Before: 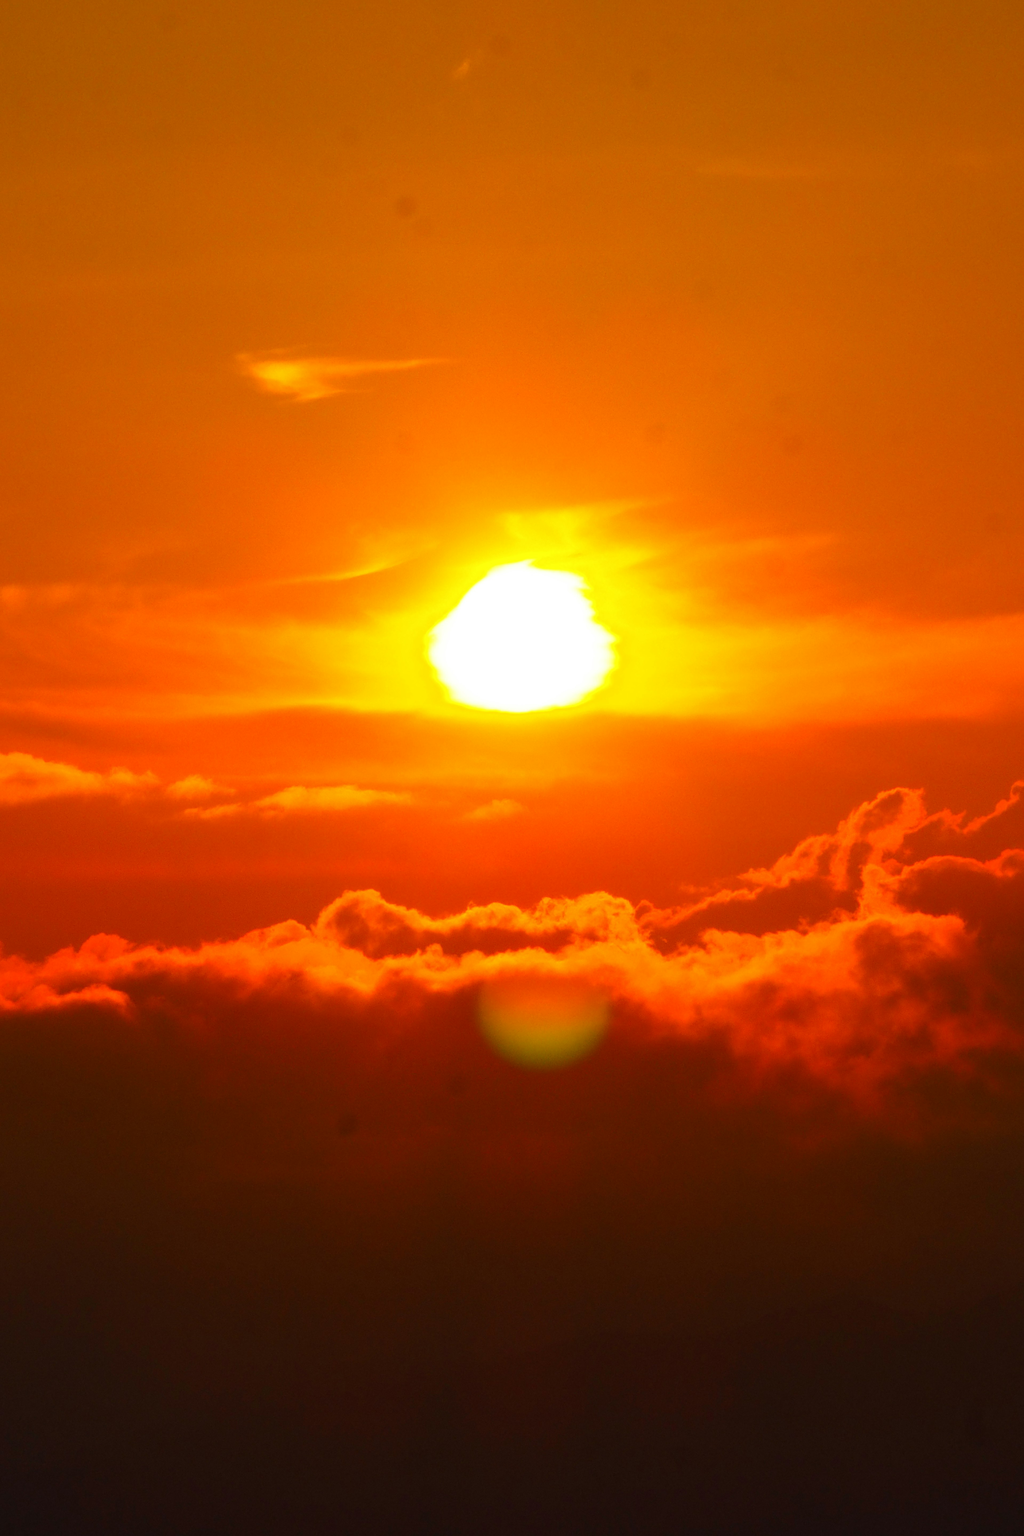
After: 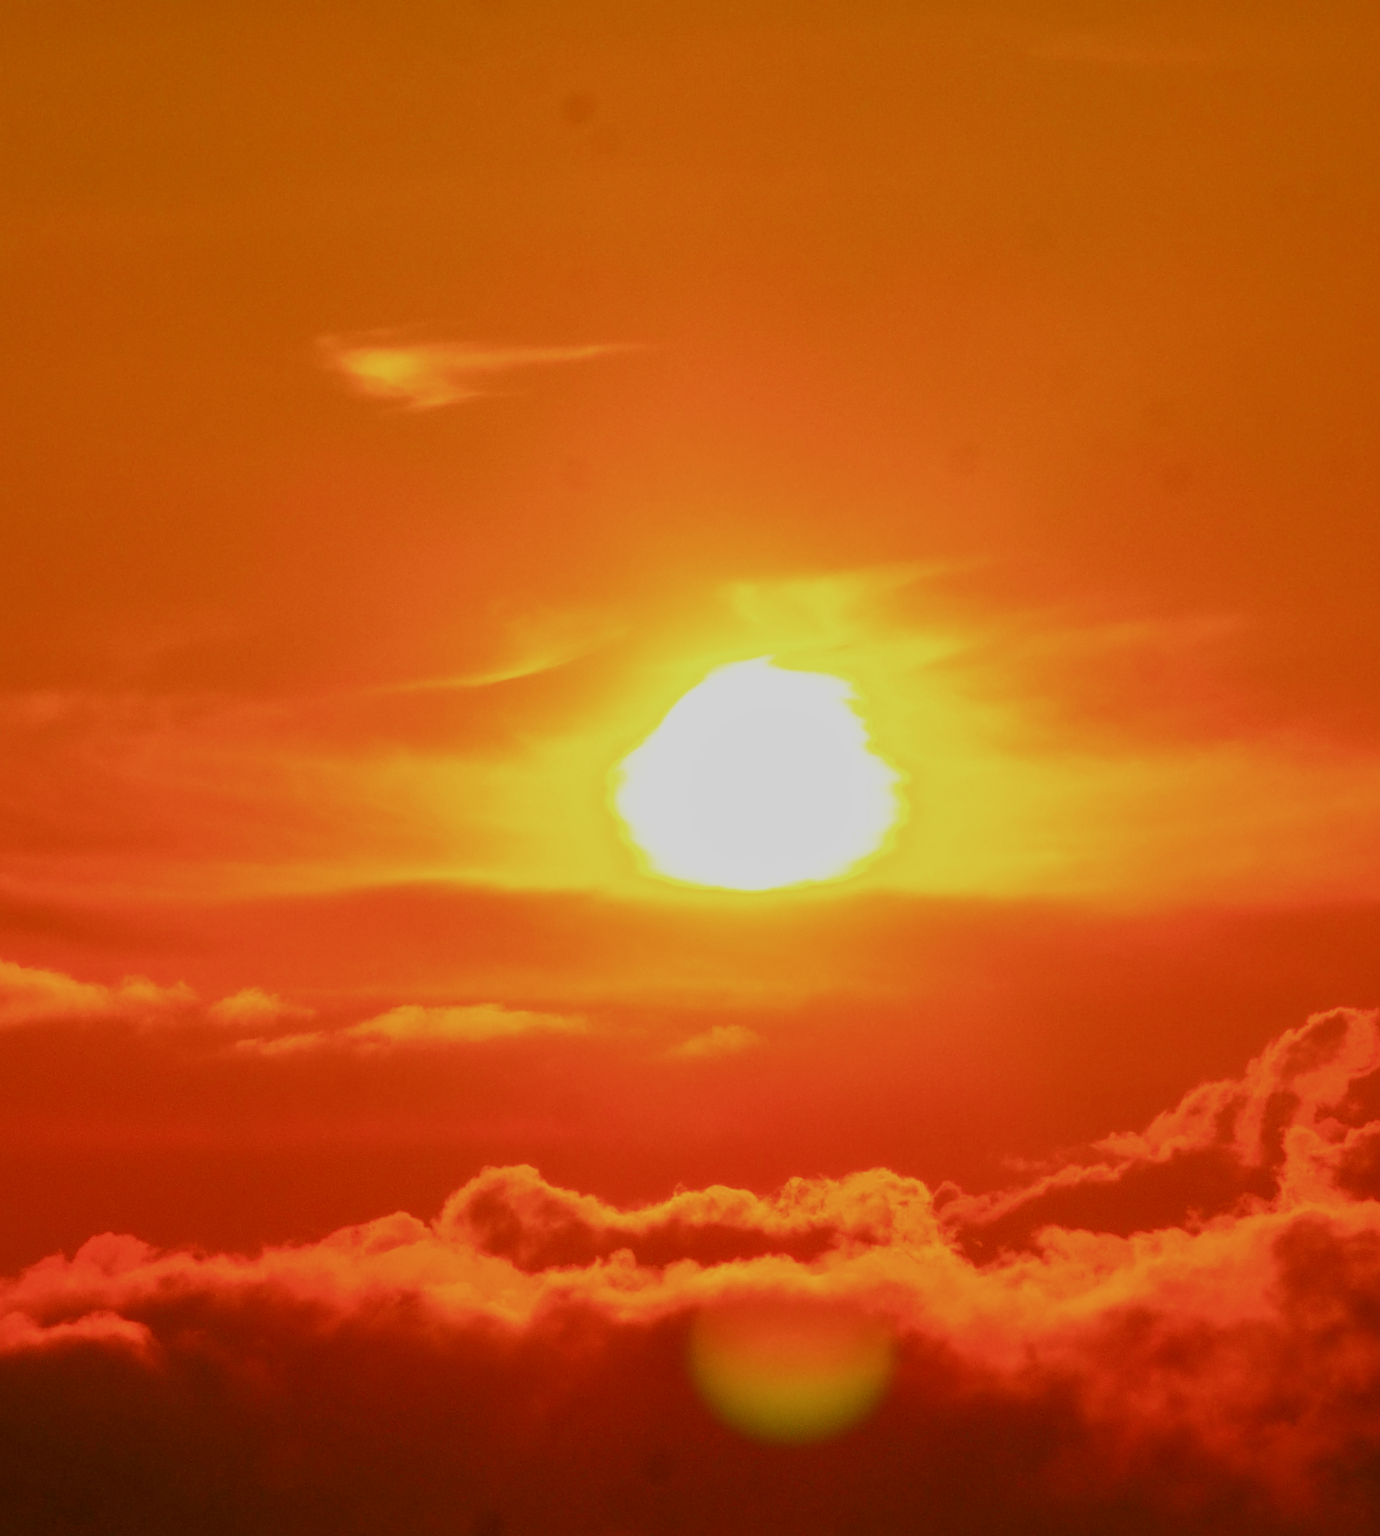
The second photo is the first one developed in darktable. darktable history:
crop: left 3.134%, top 8.892%, right 9.674%, bottom 26.453%
local contrast: on, module defaults
filmic rgb: black relative exposure -8.76 EV, white relative exposure 4.98 EV, target black luminance 0%, hardness 3.79, latitude 65.62%, contrast 0.825, shadows ↔ highlights balance 19.62%, color science v4 (2020)
